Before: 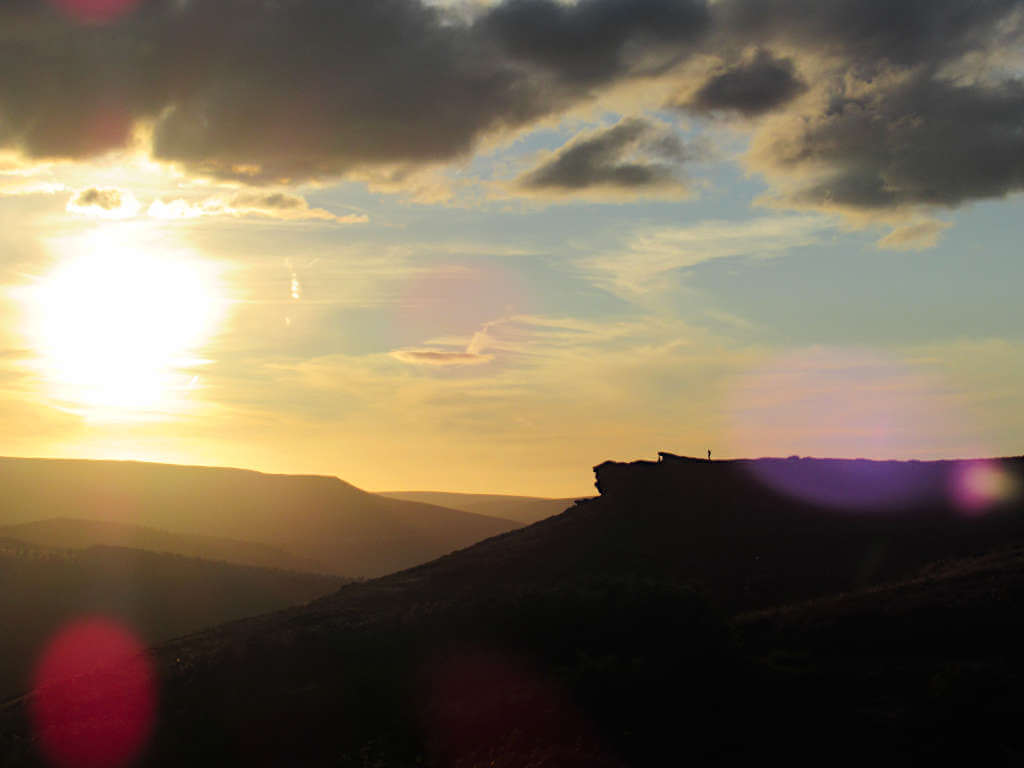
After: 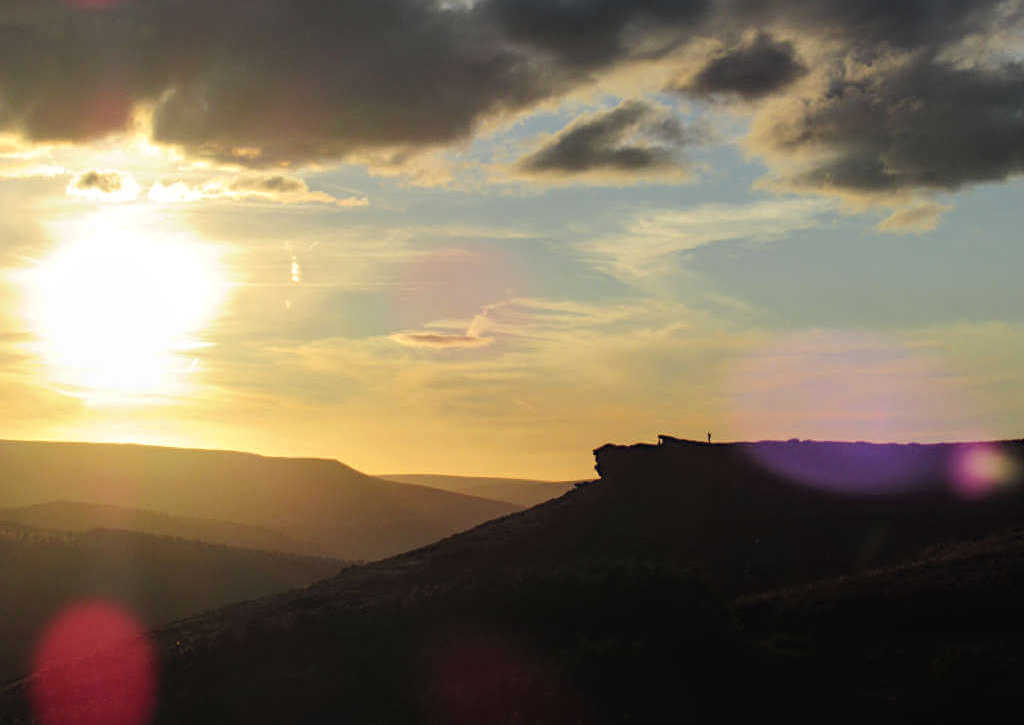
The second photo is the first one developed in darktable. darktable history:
local contrast: on, module defaults
tone equalizer: luminance estimator HSV value / RGB max
crop and rotate: top 2.311%, bottom 3.268%
